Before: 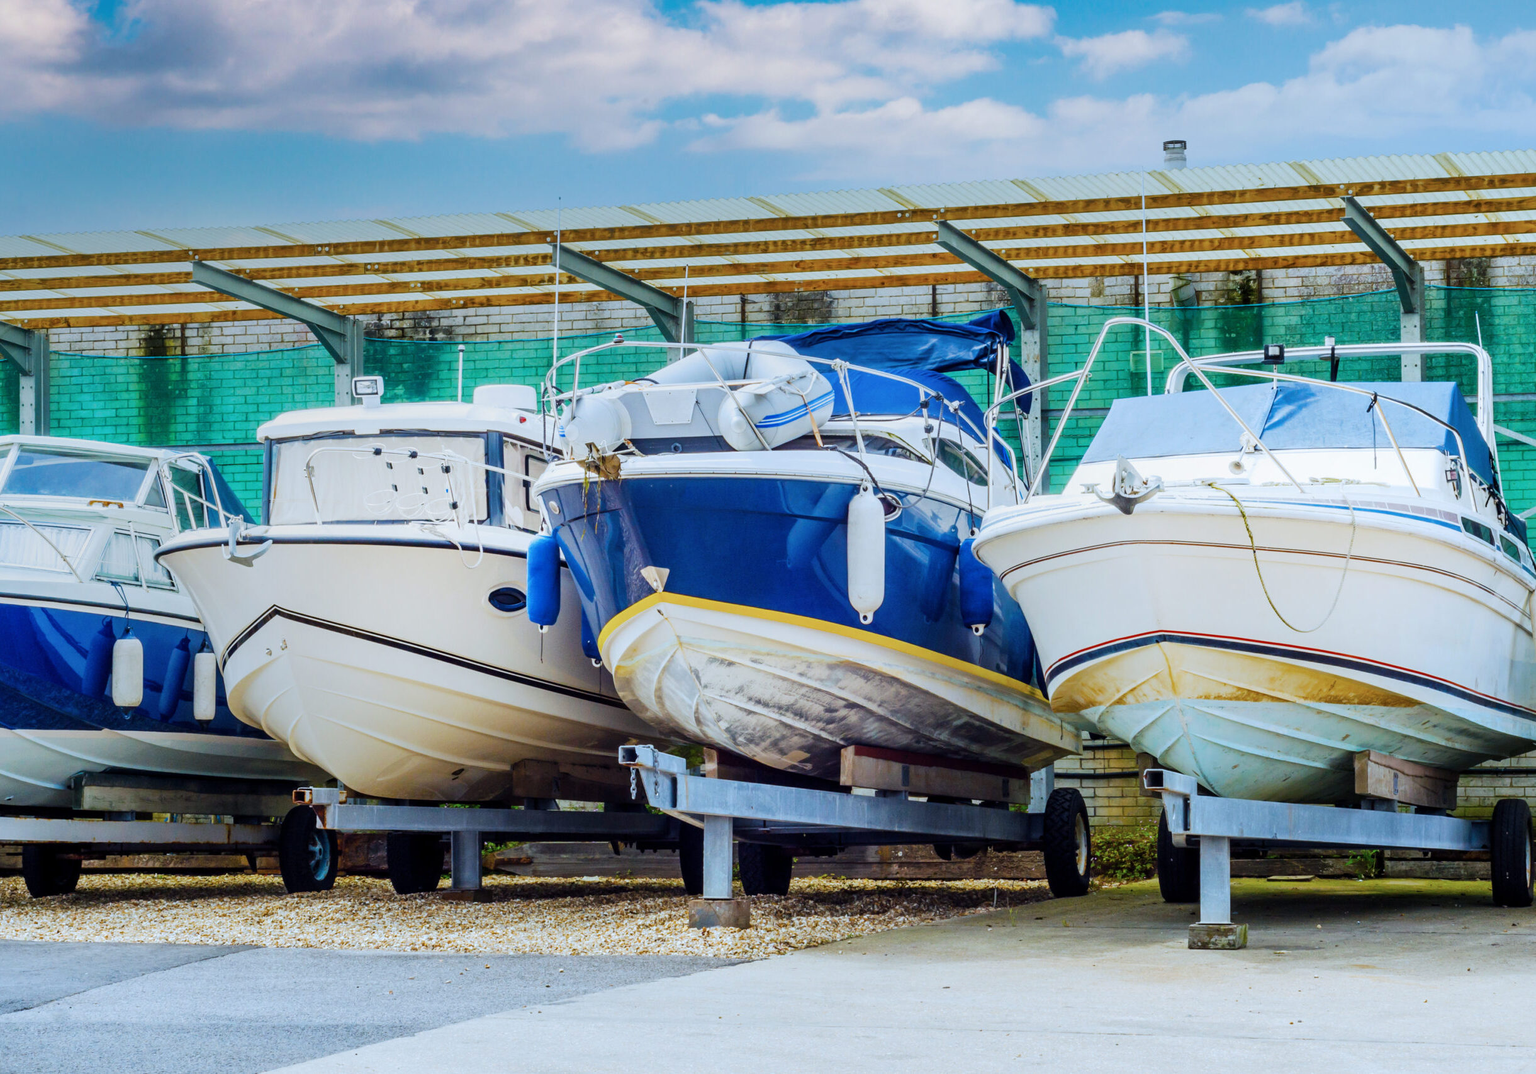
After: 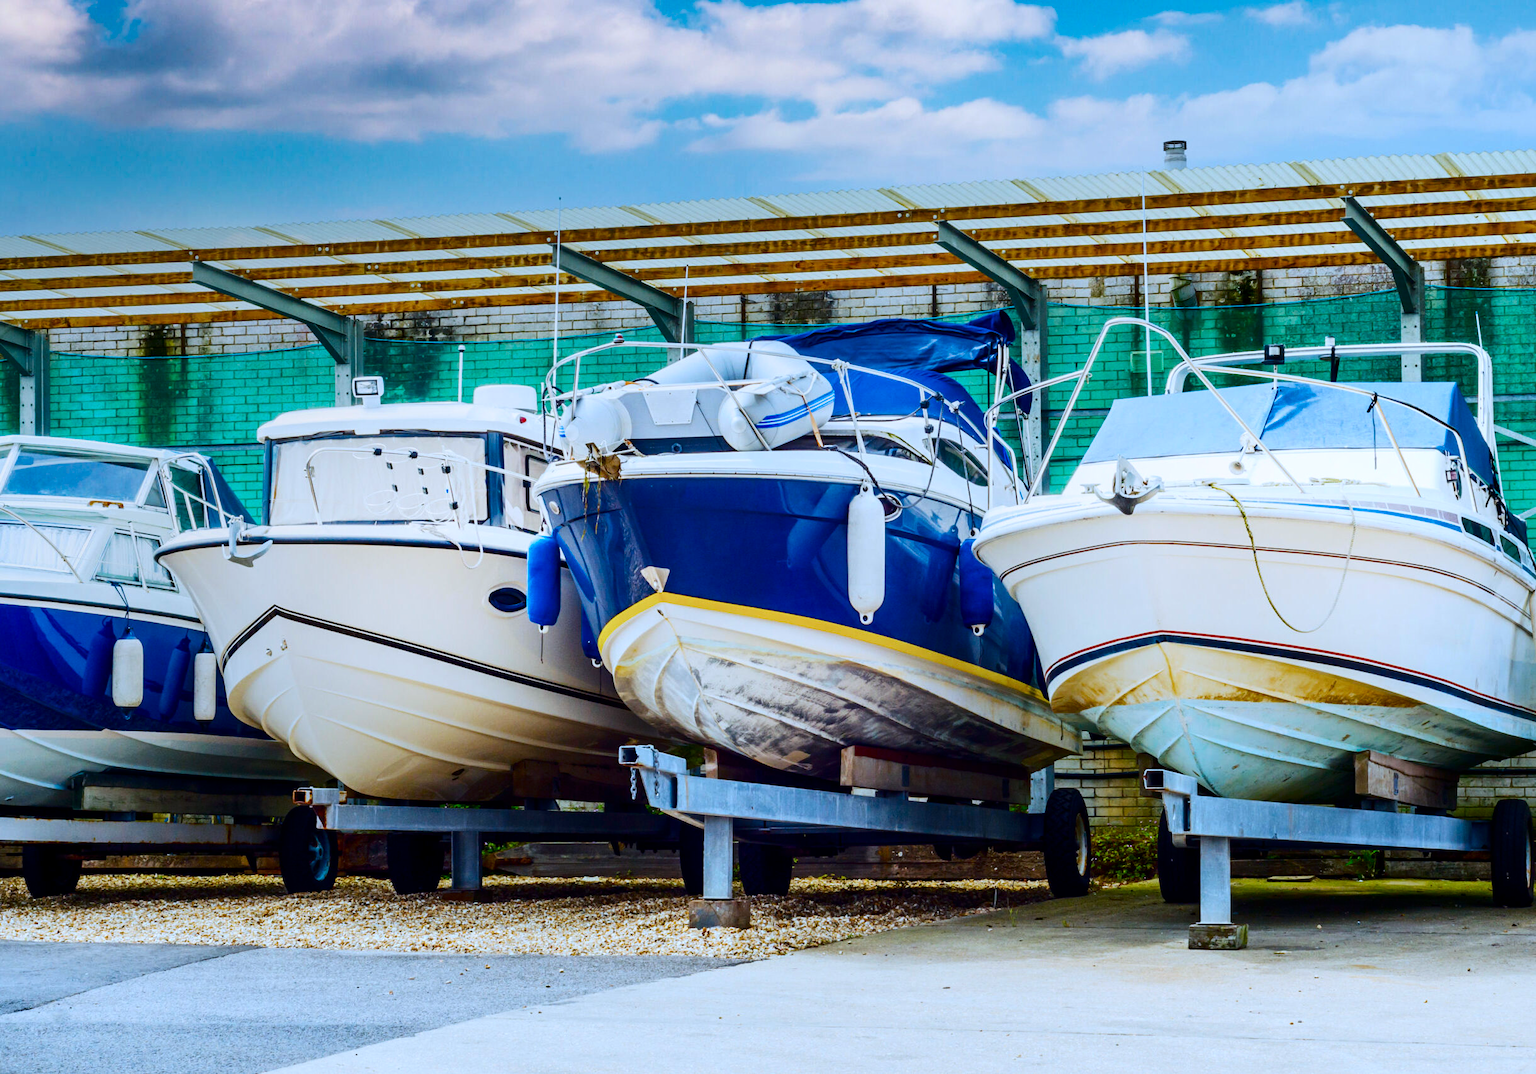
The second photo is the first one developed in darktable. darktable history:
color correction: highlights a* -0.137, highlights b* -5.91, shadows a* -0.137, shadows b* -0.137
contrast brightness saturation: contrast 0.19, brightness -0.11, saturation 0.21
